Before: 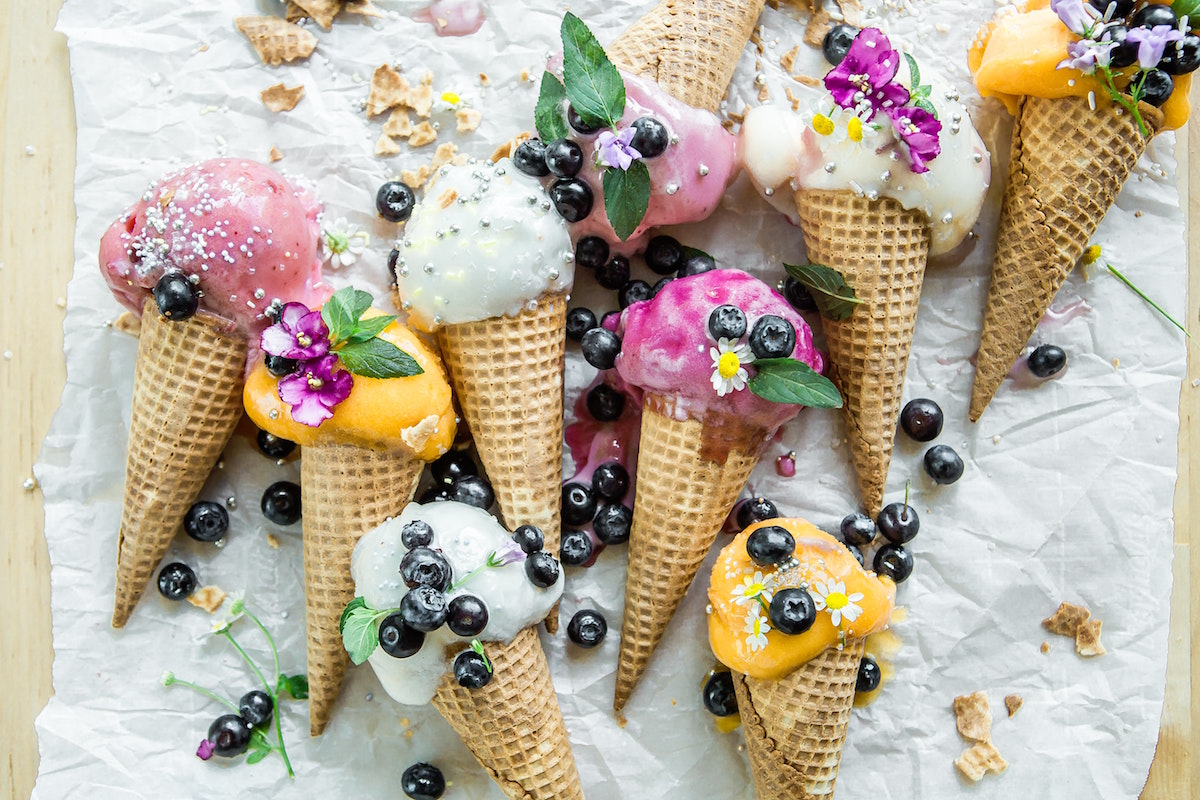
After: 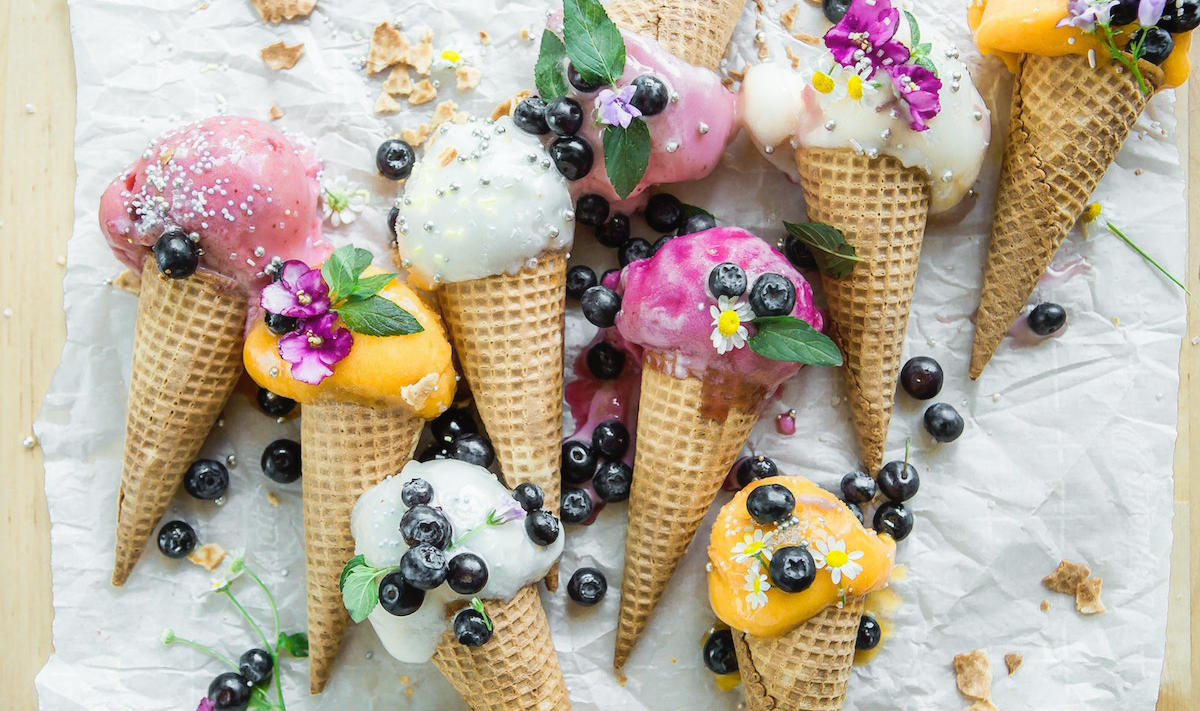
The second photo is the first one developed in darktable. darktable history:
contrast equalizer: y [[0.5, 0.501, 0.532, 0.538, 0.54, 0.541], [0.5 ×6], [0.5 ×6], [0 ×6], [0 ×6]], mix -0.988
crop and rotate: top 5.449%, bottom 5.559%
